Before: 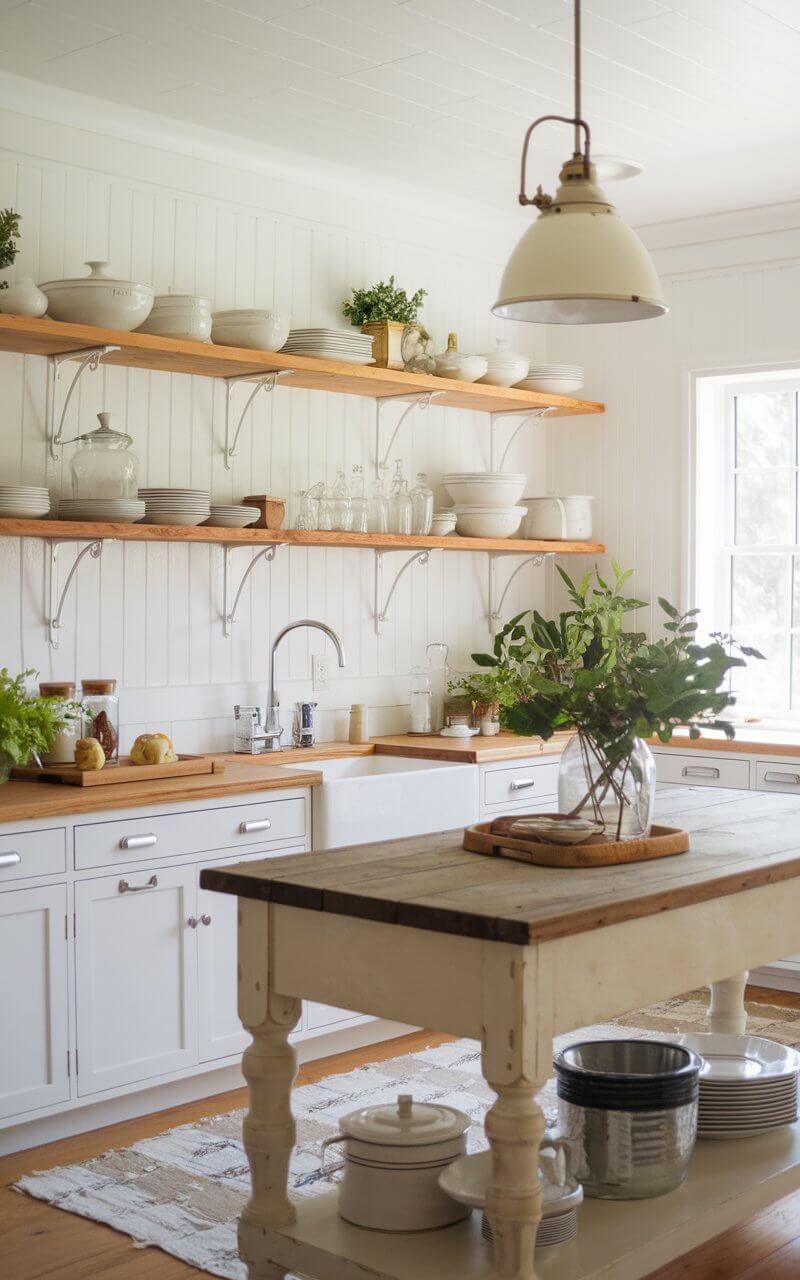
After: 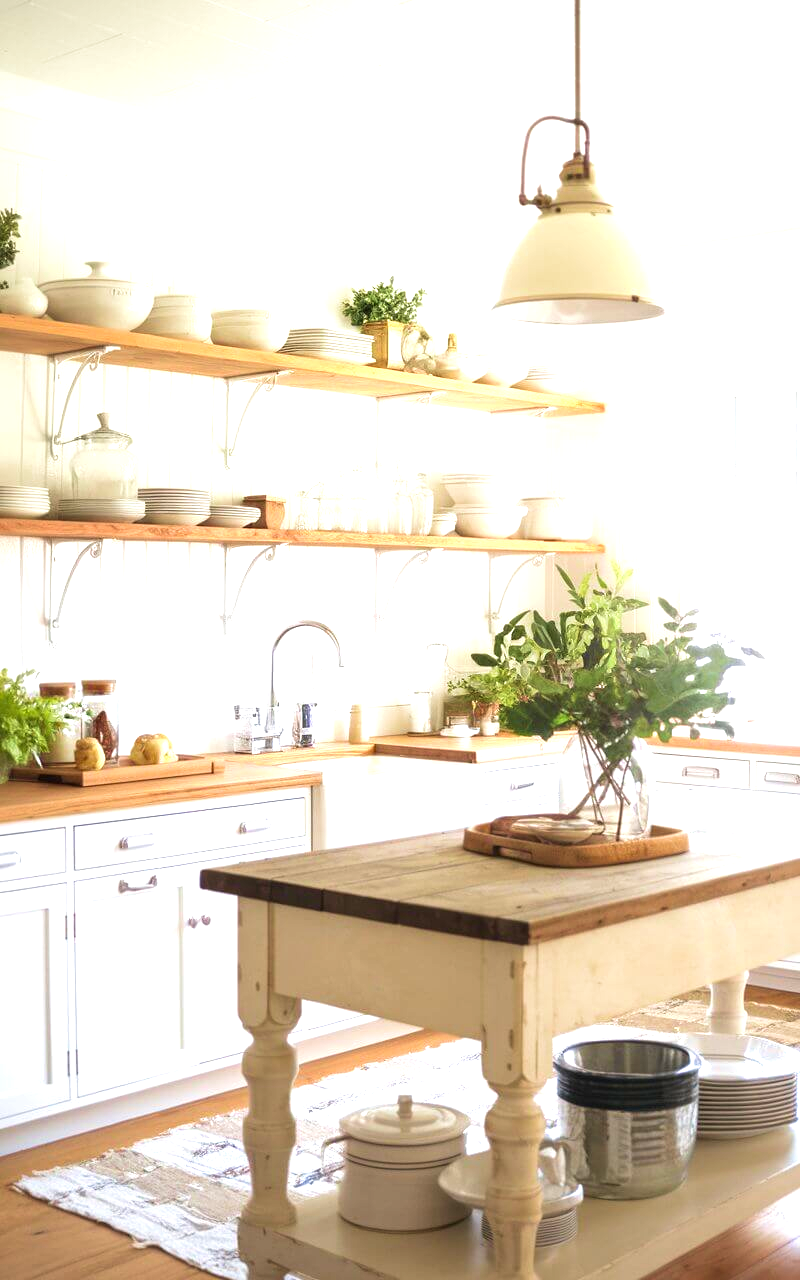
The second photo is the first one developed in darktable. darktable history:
levels: mode automatic, levels [0.182, 0.542, 0.902]
exposure: black level correction 0, exposure 1.184 EV, compensate highlight preservation false
velvia: on, module defaults
